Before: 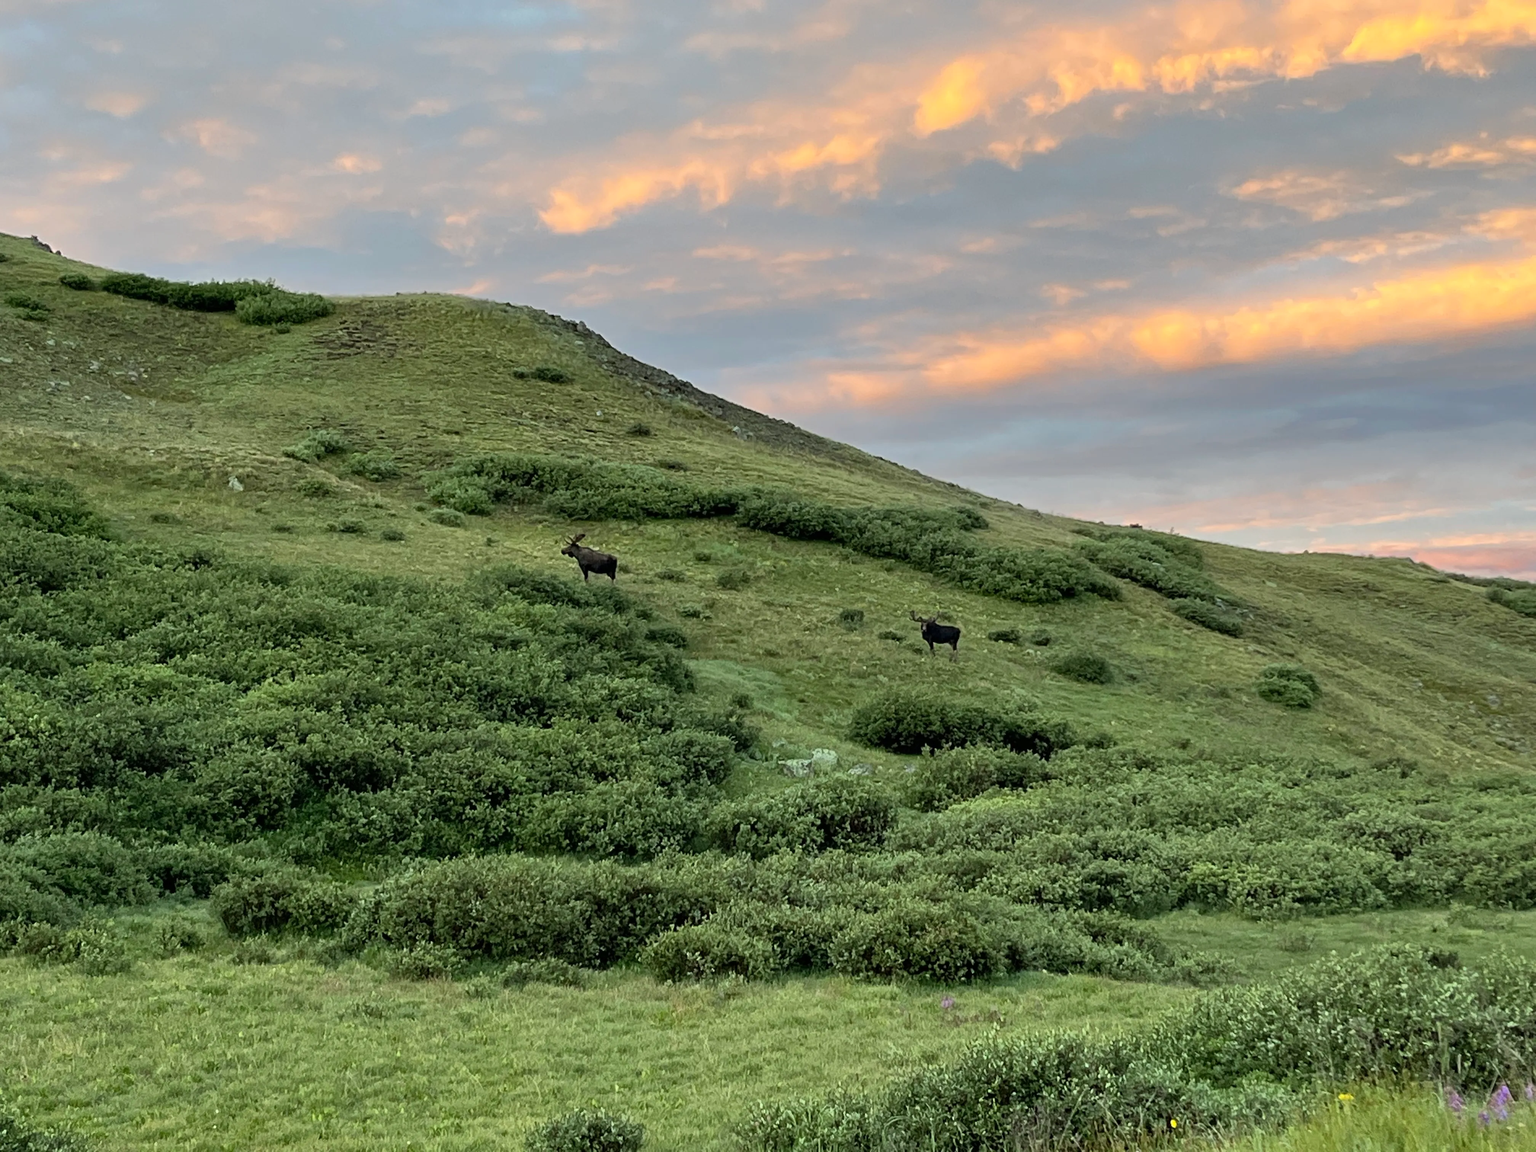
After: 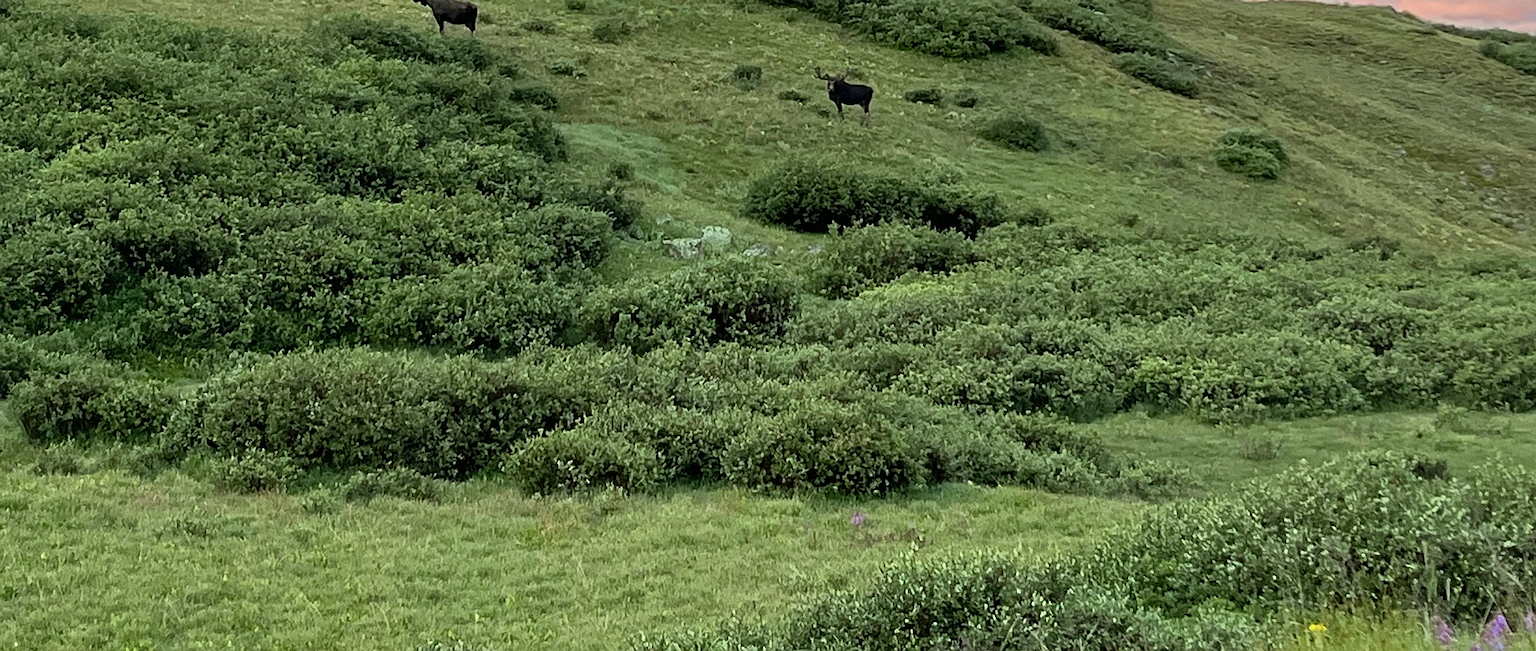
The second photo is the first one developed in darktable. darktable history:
color correction: highlights a* 0.014, highlights b* -0.509
crop and rotate: left 13.264%, top 47.989%, bottom 2.946%
shadows and highlights: shadows 20.55, highlights -20.15, soften with gaussian
sharpen: amount 0.499
